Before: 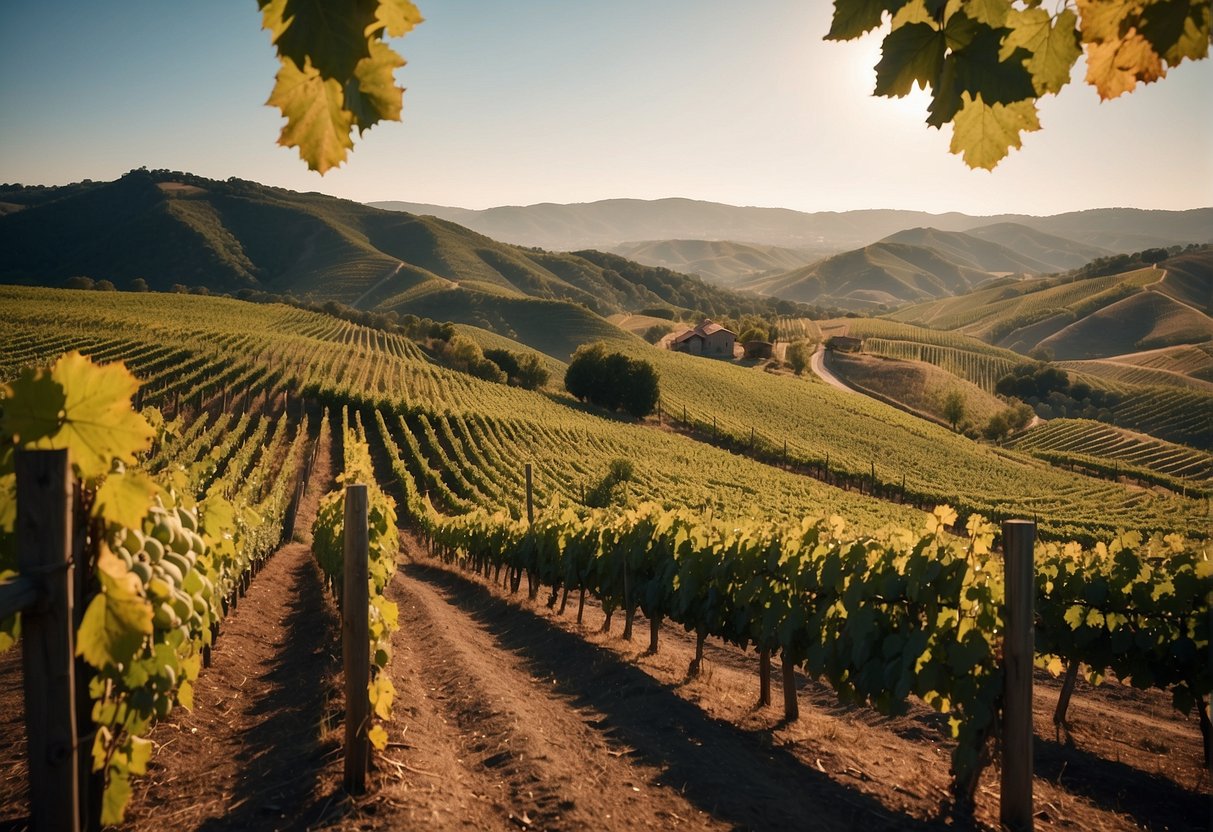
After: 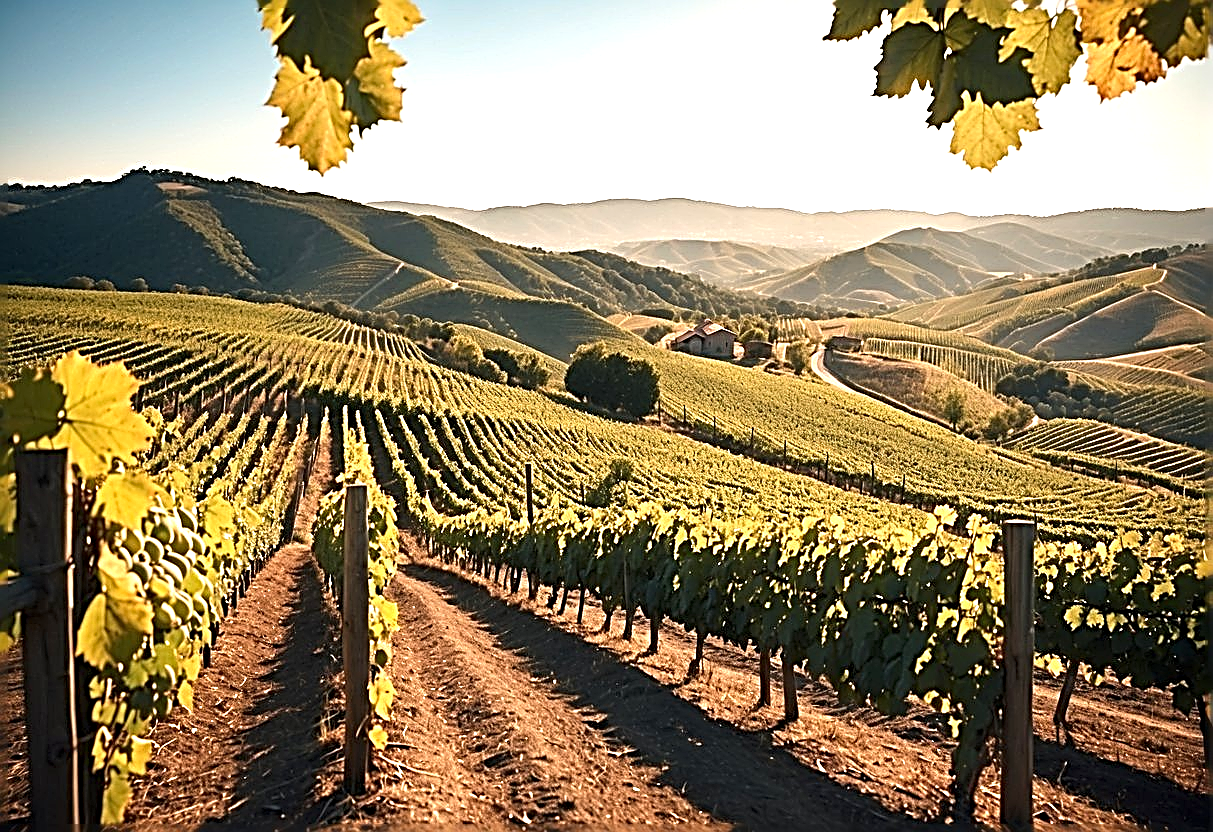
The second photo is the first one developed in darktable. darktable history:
sharpen: radius 3.171, amount 1.732
exposure: exposure 0.949 EV, compensate exposure bias true, compensate highlight preservation false
